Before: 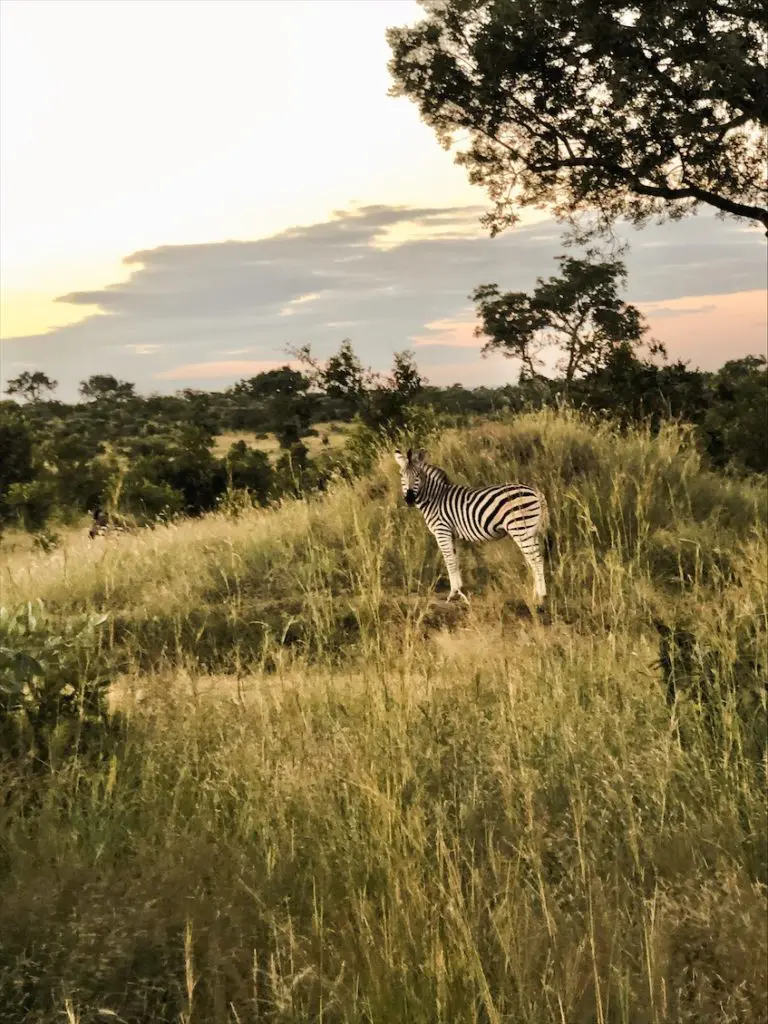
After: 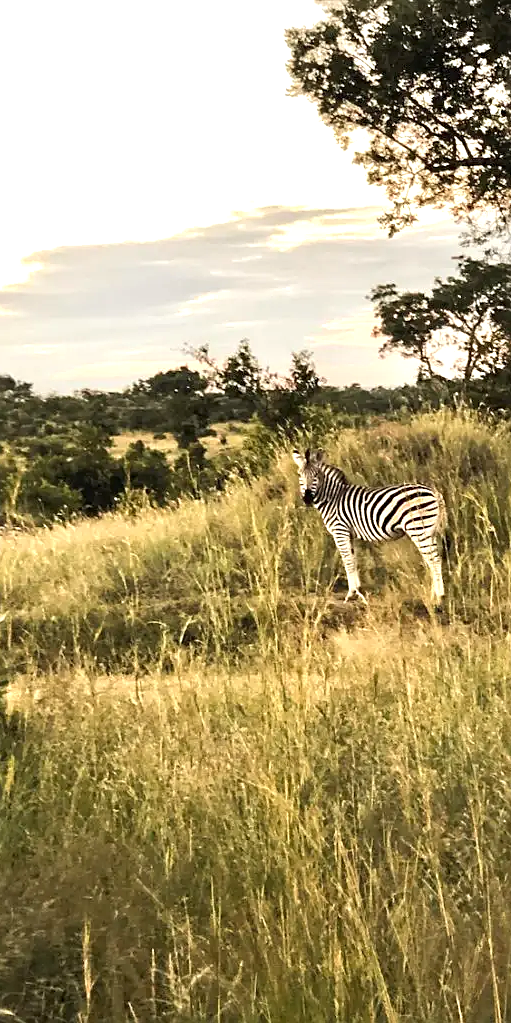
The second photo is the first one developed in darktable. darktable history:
exposure: black level correction 0, exposure 0.7 EV, compensate exposure bias true, compensate highlight preservation false
crop and rotate: left 13.342%, right 19.991%
sharpen: on, module defaults
